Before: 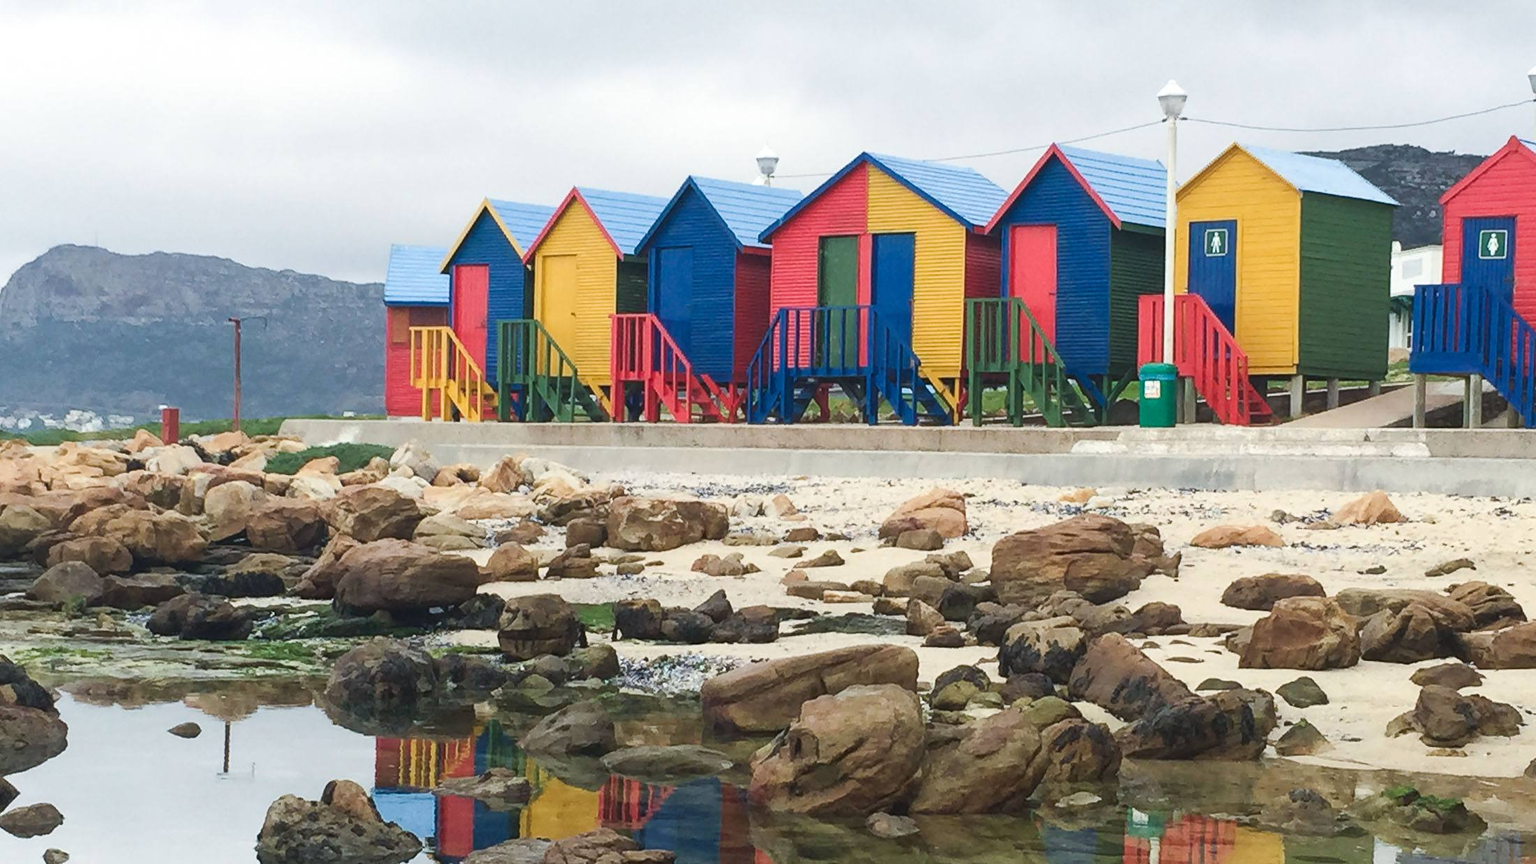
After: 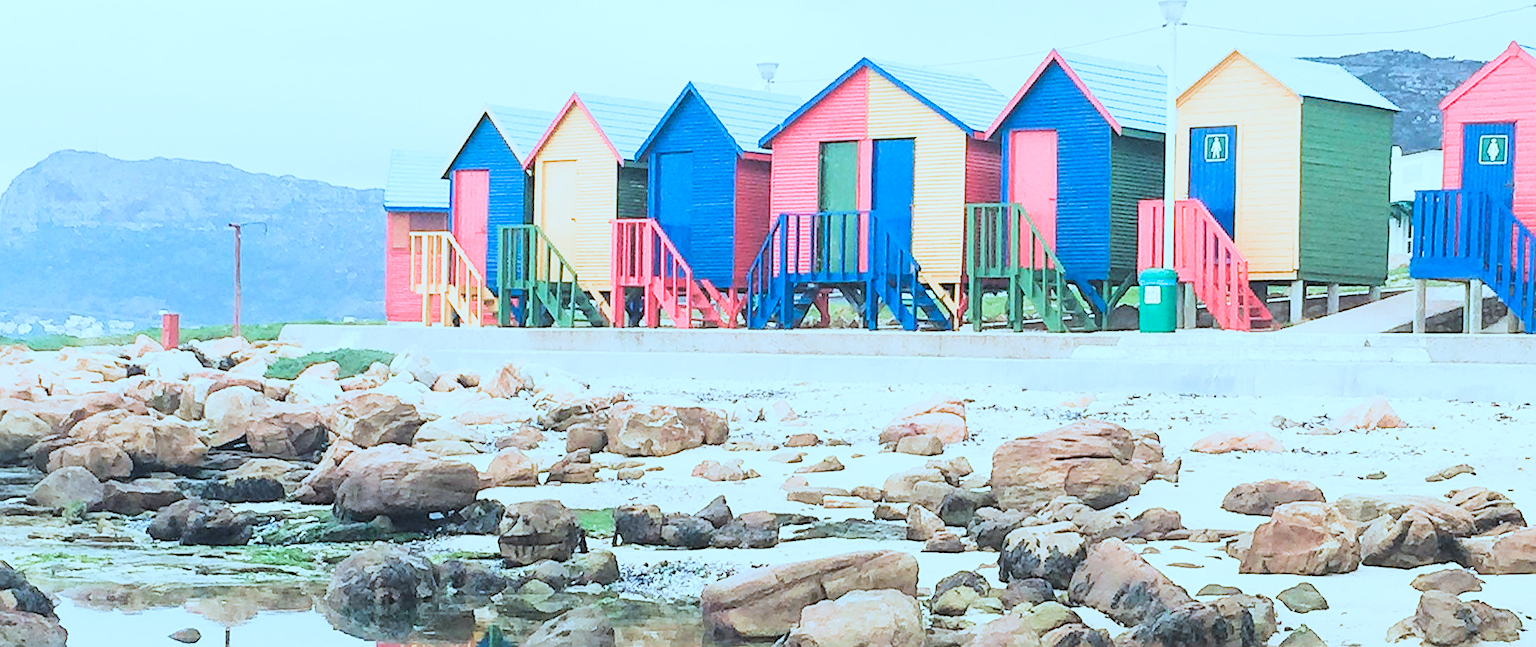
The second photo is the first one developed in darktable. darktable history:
exposure: exposure 1.988 EV, compensate exposure bias true, compensate highlight preservation false
filmic rgb: black relative exposure -4.1 EV, white relative exposure 5.13 EV, hardness 2.1, contrast 1.166, preserve chrominance RGB euclidean norm, color science v5 (2021), contrast in shadows safe, contrast in highlights safe
crop: top 11.034%, bottom 13.932%
color correction: highlights a* -9.79, highlights b* -21.53
sharpen: on, module defaults
